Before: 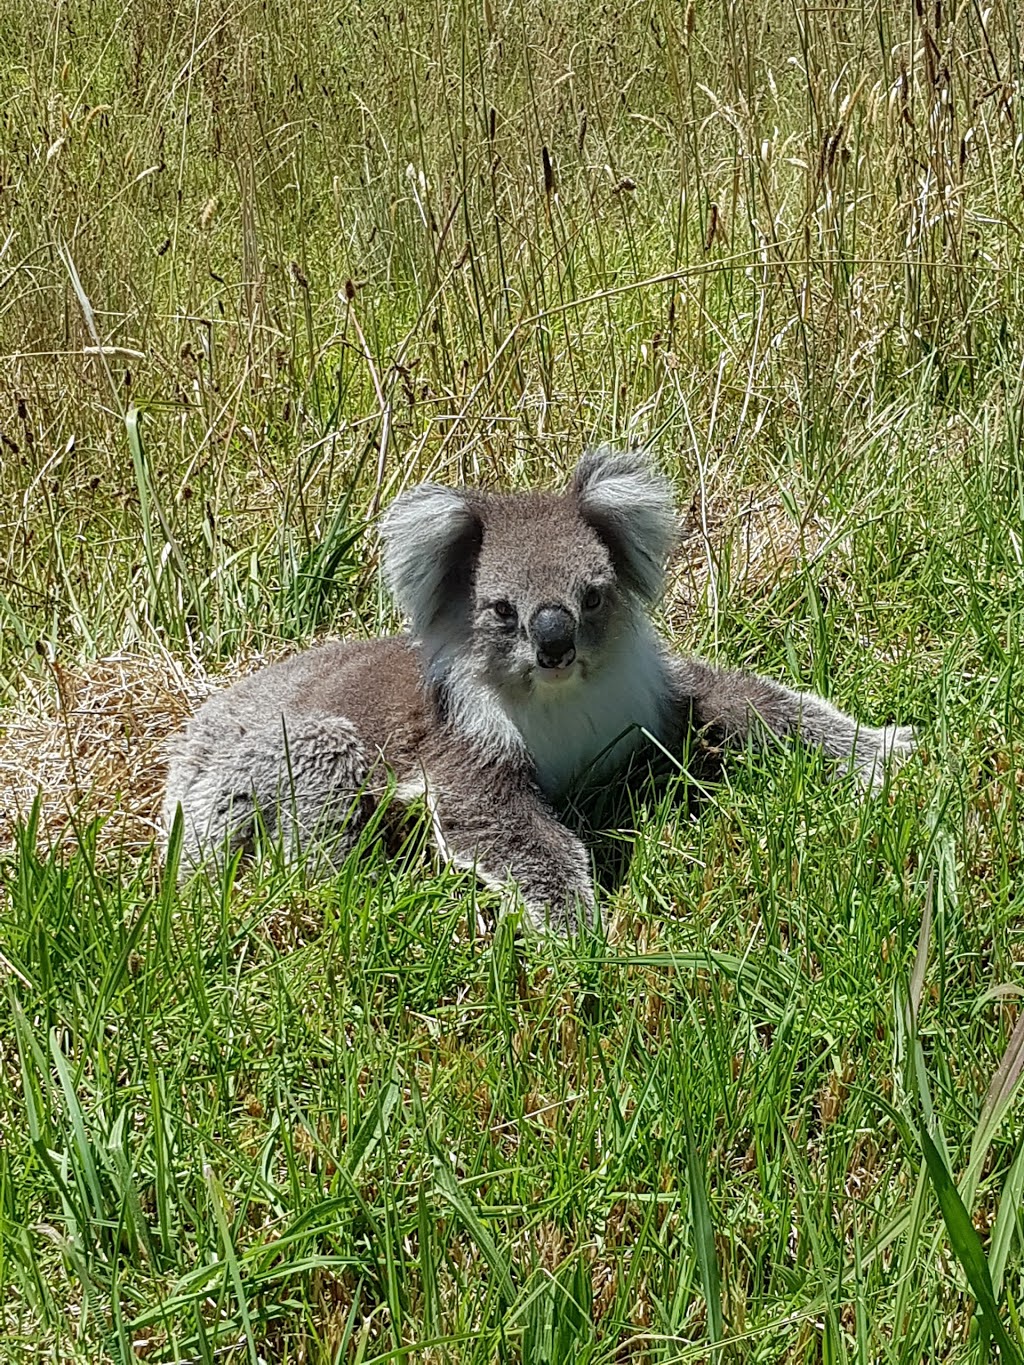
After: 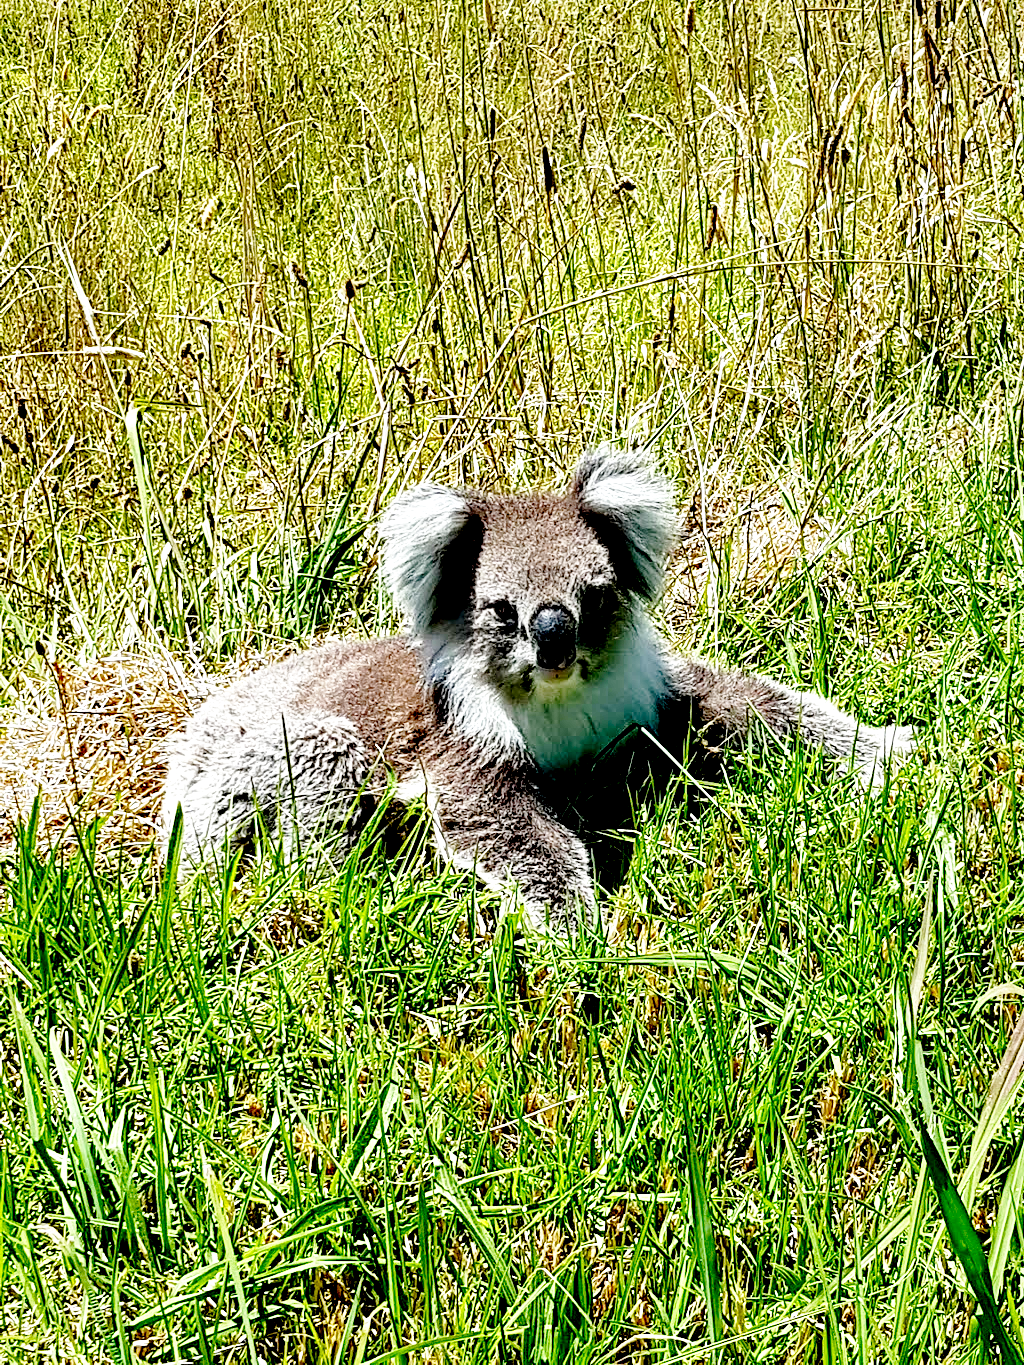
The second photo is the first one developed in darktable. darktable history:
base curve: curves: ch0 [(0, 0) (0.028, 0.03) (0.121, 0.232) (0.46, 0.748) (0.859, 0.968) (1, 1)], preserve colors none
exposure: black level correction 0.04, exposure 0.5 EV, compensate highlight preservation false
local contrast: mode bilateral grid, contrast 20, coarseness 50, detail 148%, midtone range 0.2
